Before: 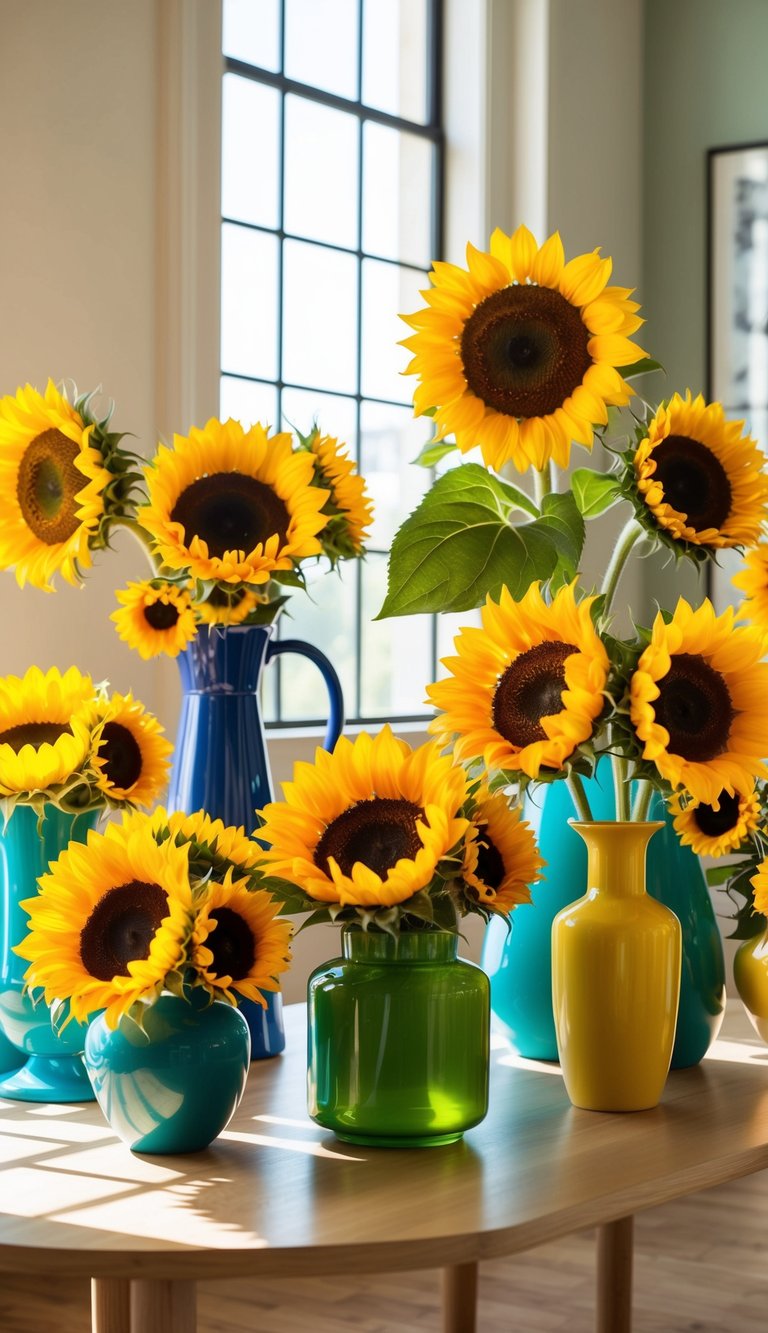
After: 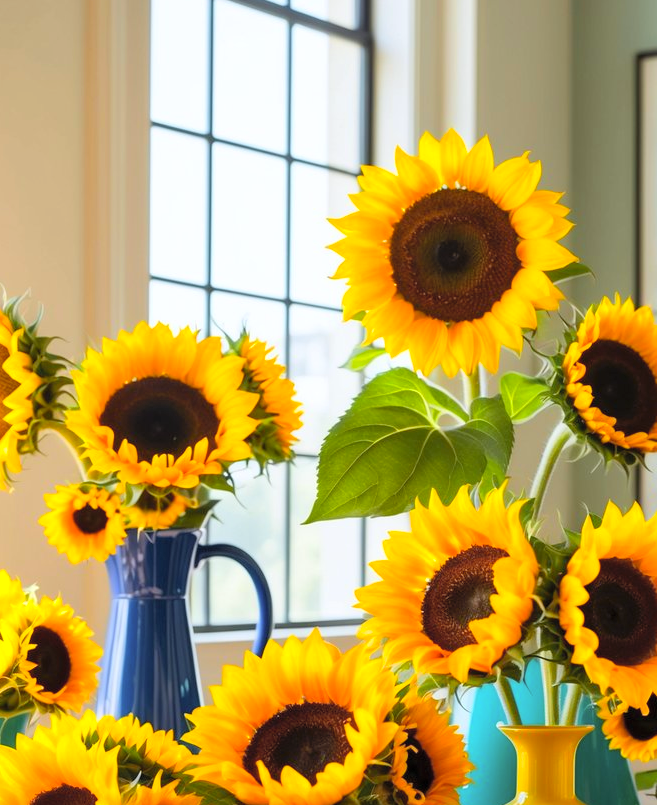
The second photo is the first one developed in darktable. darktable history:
contrast brightness saturation: brightness 0.15
color zones: curves: ch0 [(0.224, 0.526) (0.75, 0.5)]; ch1 [(0.055, 0.526) (0.224, 0.761) (0.377, 0.526) (0.75, 0.5)]
crop and rotate: left 9.345%, top 7.22%, right 4.982%, bottom 32.331%
white balance: red 0.988, blue 1.017
